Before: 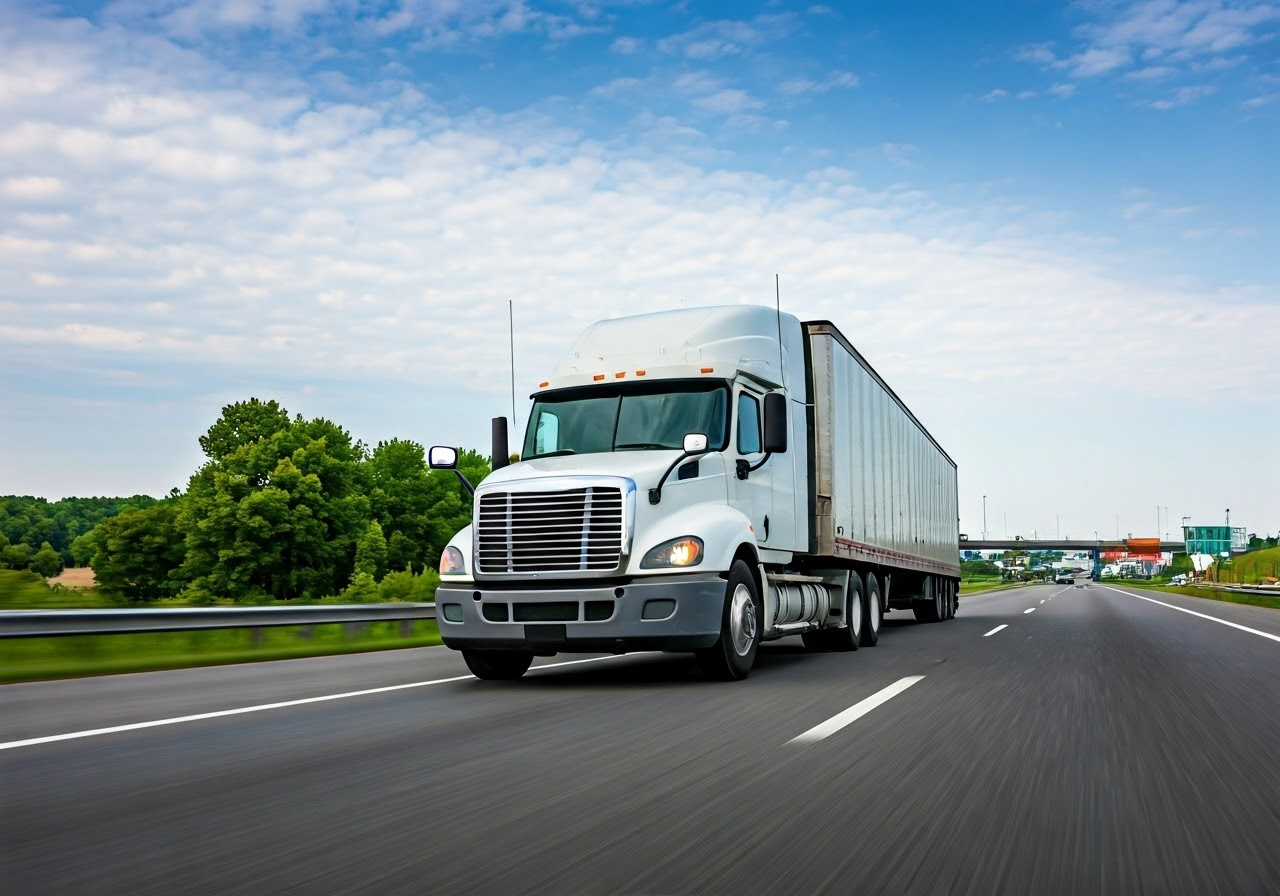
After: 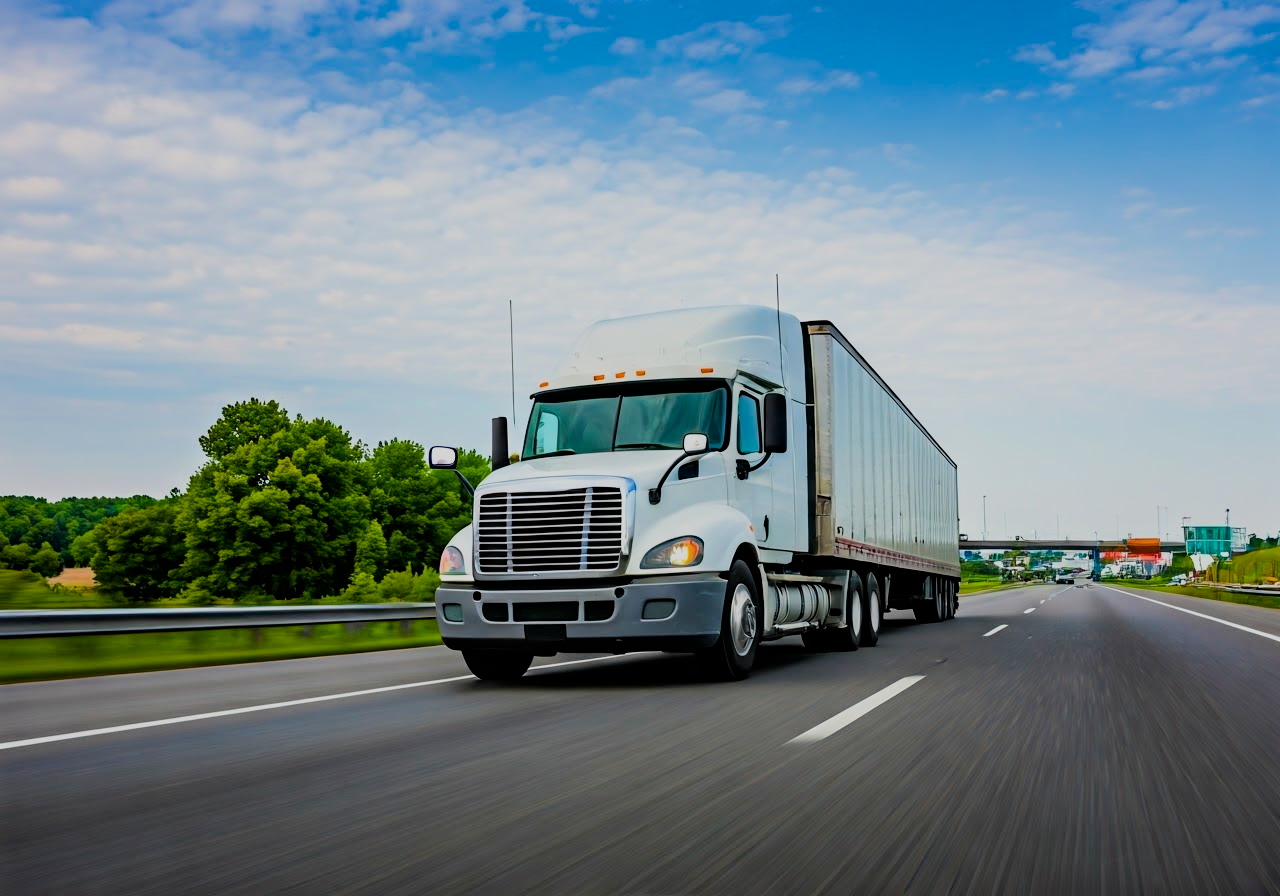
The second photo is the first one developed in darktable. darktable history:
filmic rgb: black relative exposure -7.65 EV, white relative exposure 4.56 EV, hardness 3.61
color balance rgb: linear chroma grading › global chroma 9.15%, perceptual saturation grading › global saturation 19.872%, global vibrance 20%
